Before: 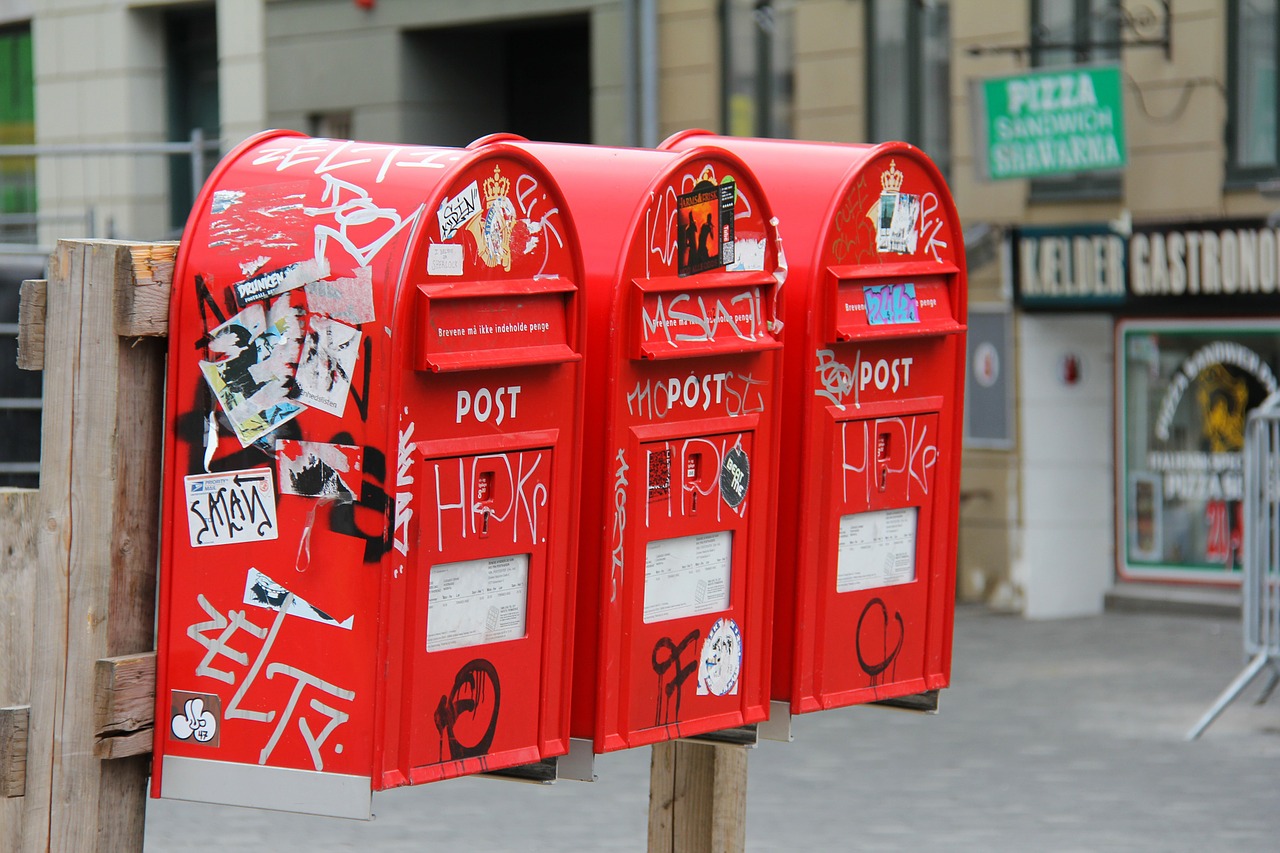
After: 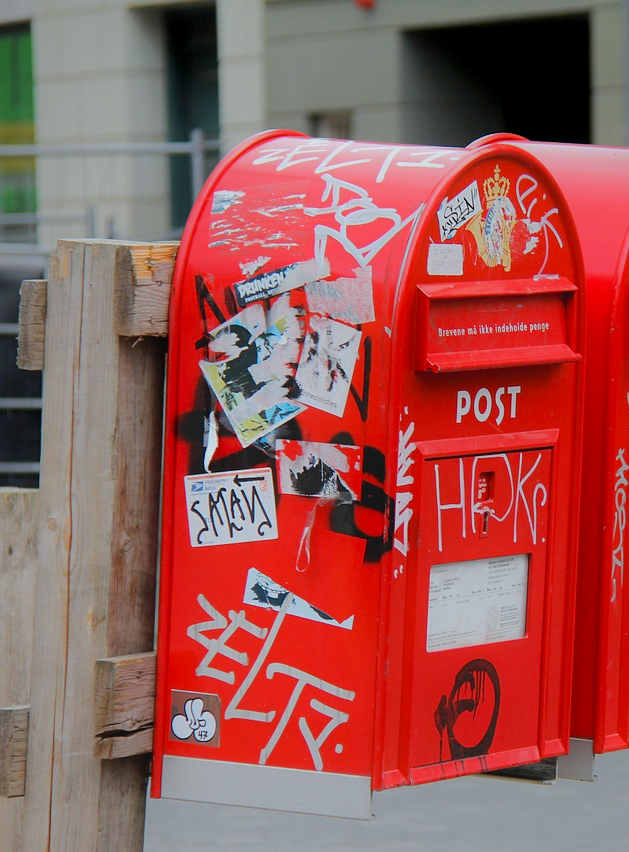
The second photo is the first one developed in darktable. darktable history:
crop and rotate: left 0%, top 0%, right 50.845%
shadows and highlights: shadows 25, highlights -70
exposure: black level correction 0.007, compensate highlight preservation false
white balance: red 0.988, blue 1.017
contrast equalizer: y [[0.46, 0.454, 0.451, 0.451, 0.455, 0.46], [0.5 ×6], [0.5 ×6], [0 ×6], [0 ×6]]
